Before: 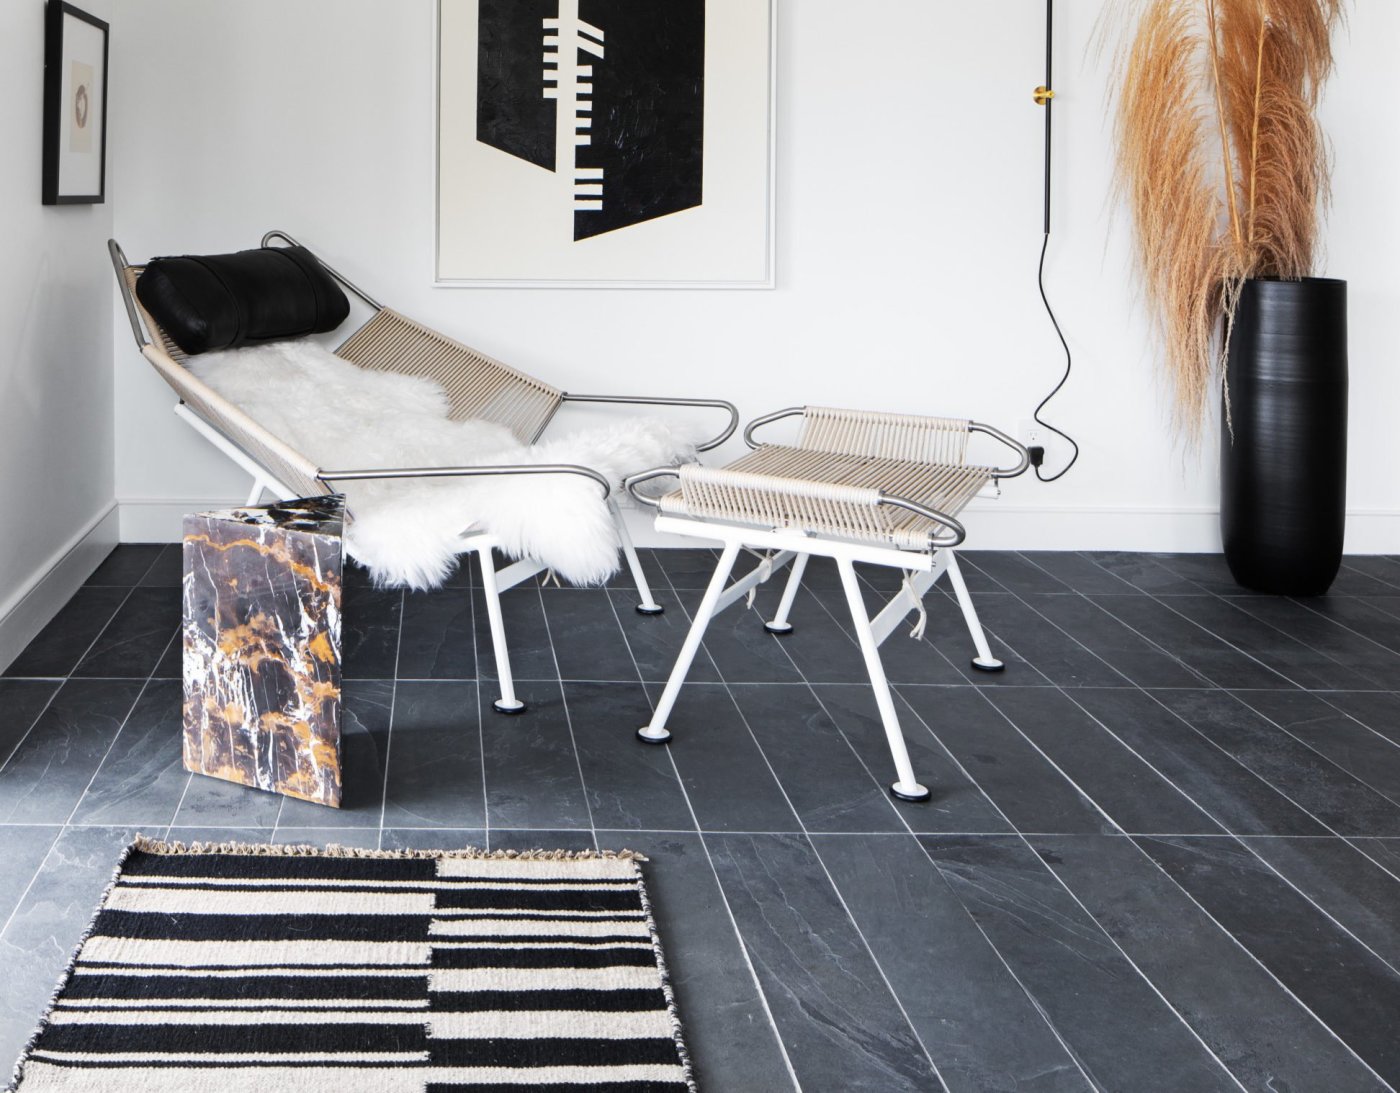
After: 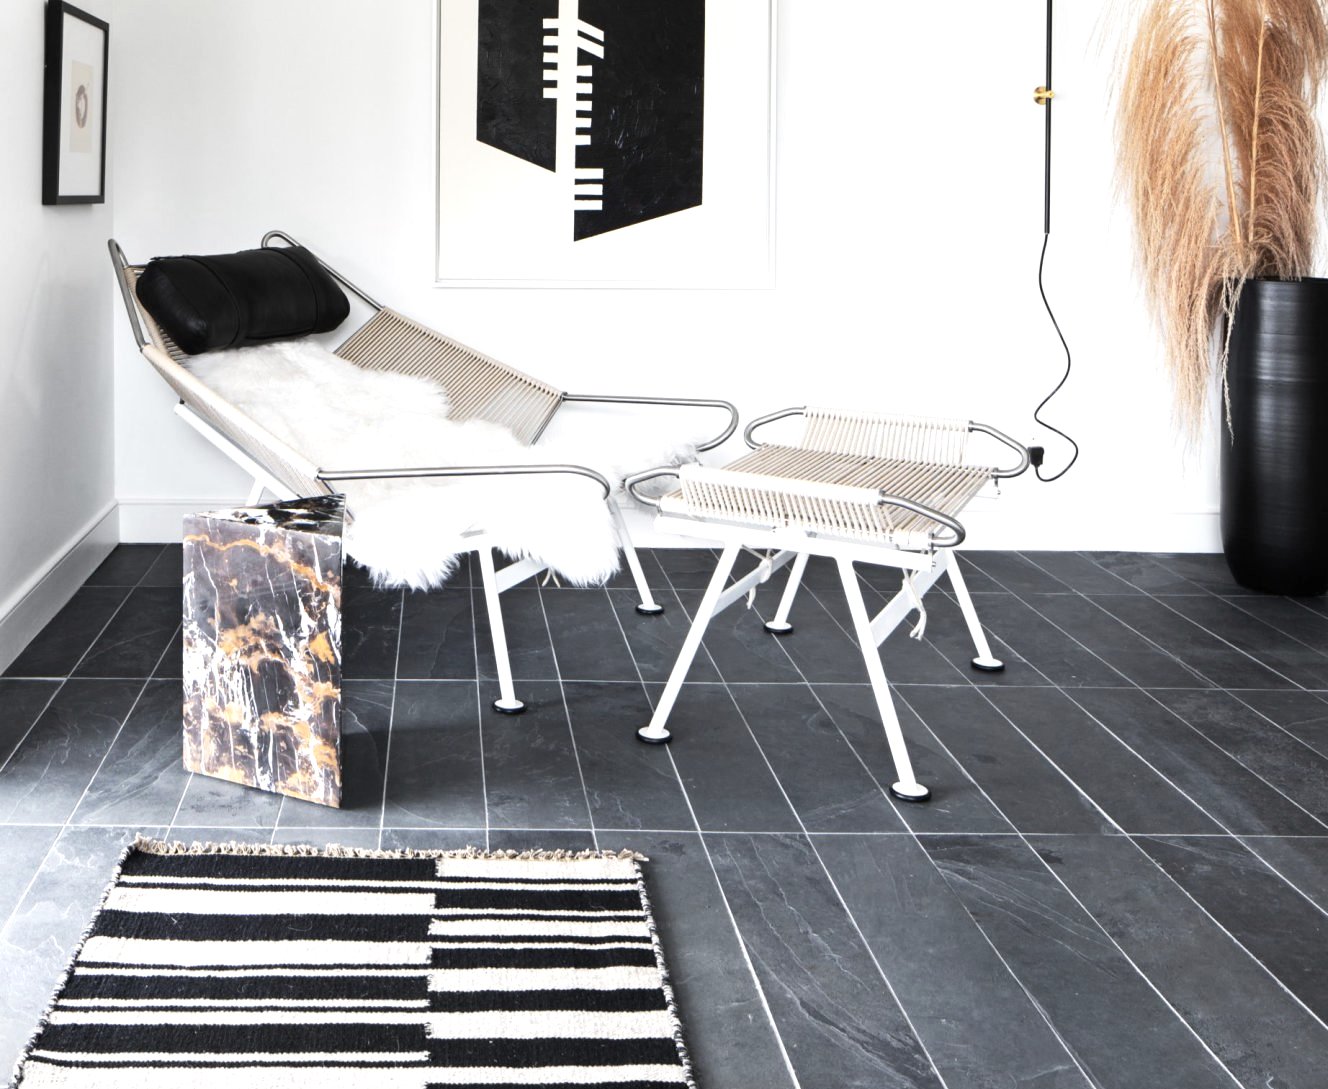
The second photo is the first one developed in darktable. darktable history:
crop: right 4.559%, bottom 0.034%
contrast brightness saturation: contrast 0.097, saturation -0.301
tone equalizer: -7 EV 0.132 EV, edges refinement/feathering 500, mask exposure compensation -1.57 EV, preserve details no
exposure: black level correction 0, exposure 0.499 EV, compensate highlight preservation false
